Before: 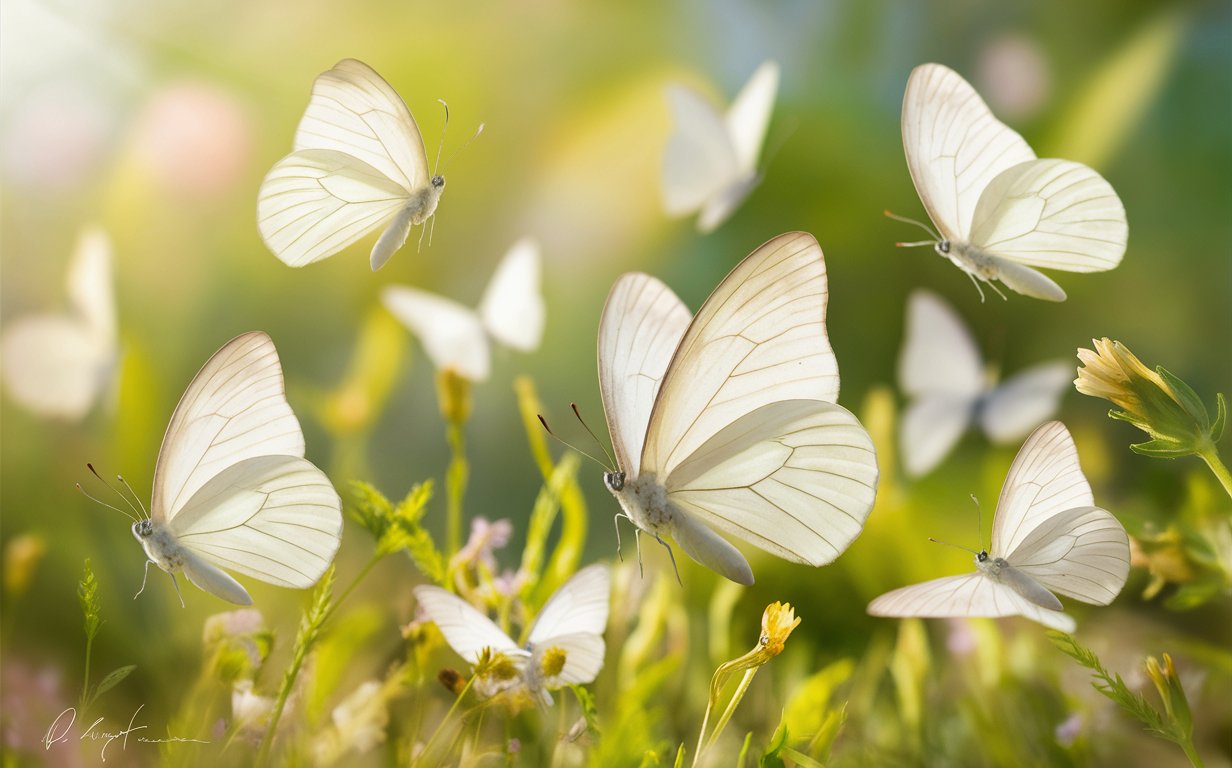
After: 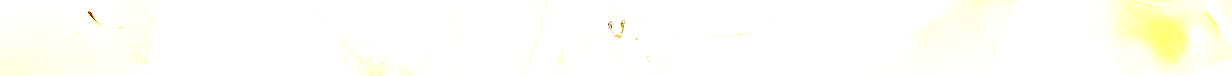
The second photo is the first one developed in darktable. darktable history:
sharpen: radius 4.883
base curve: curves: ch0 [(0, 0) (0.026, 0.03) (0.109, 0.232) (0.351, 0.748) (0.669, 0.968) (1, 1)], preserve colors none
grain: on, module defaults
crop and rotate: top 59.084%, bottom 30.916%
exposure: black level correction 0, exposure 4 EV, compensate exposure bias true, compensate highlight preservation false
